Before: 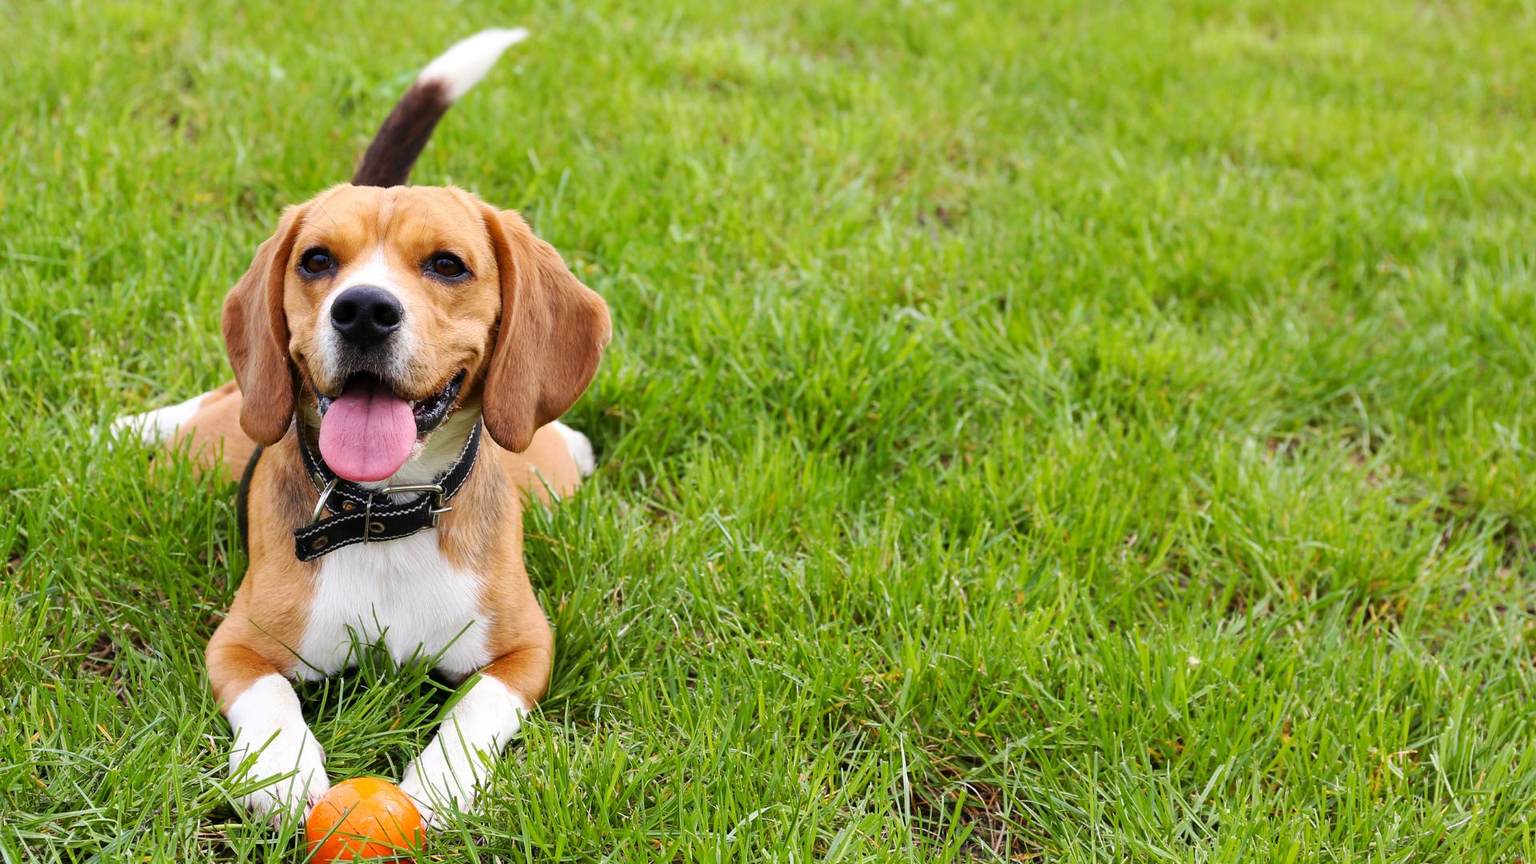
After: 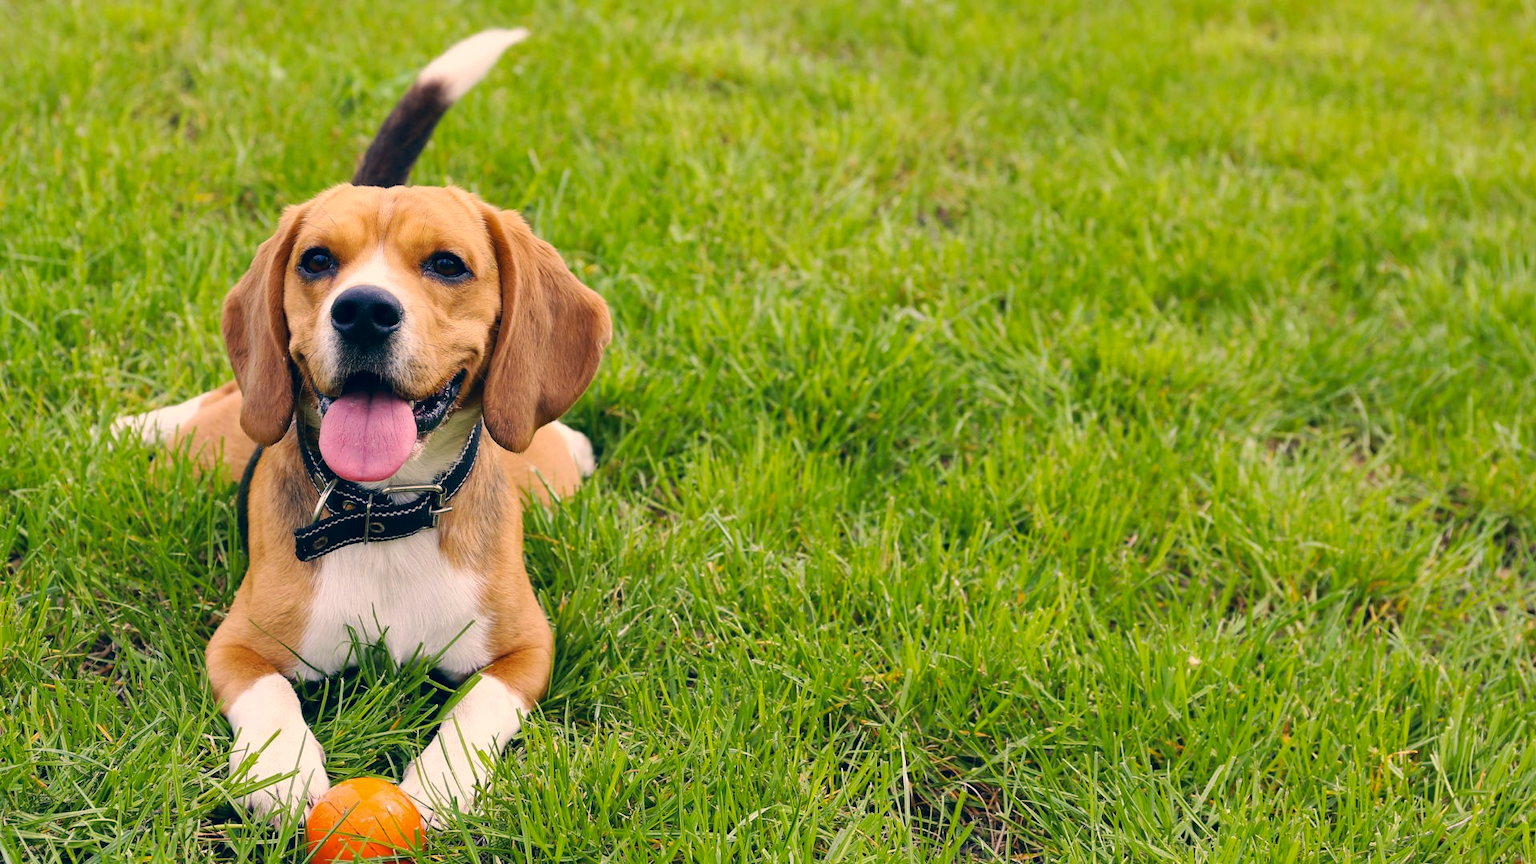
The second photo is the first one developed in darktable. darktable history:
color correction: highlights a* 10.35, highlights b* 14.76, shadows a* -9.97, shadows b* -14.86
shadows and highlights: shadows -20.11, white point adjustment -1.93, highlights -34.96
contrast brightness saturation: contrast 0.075
